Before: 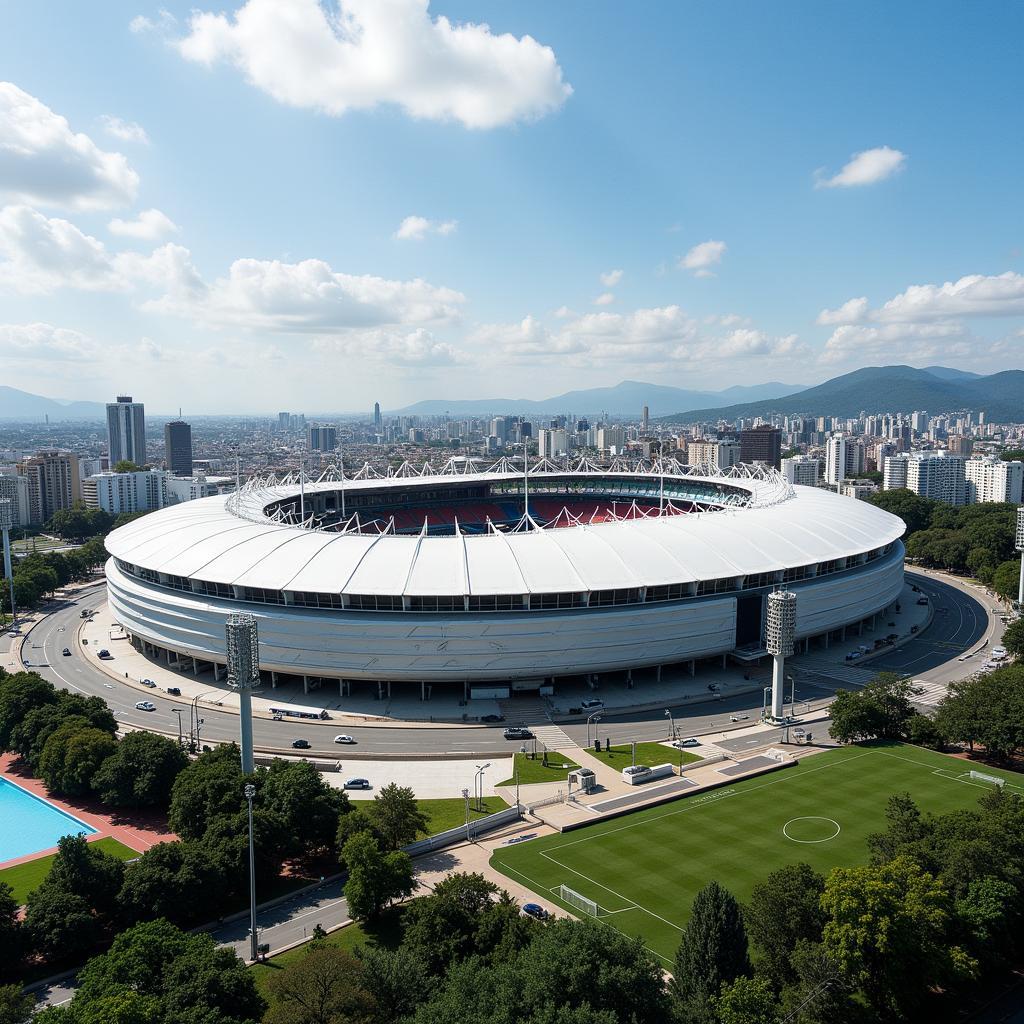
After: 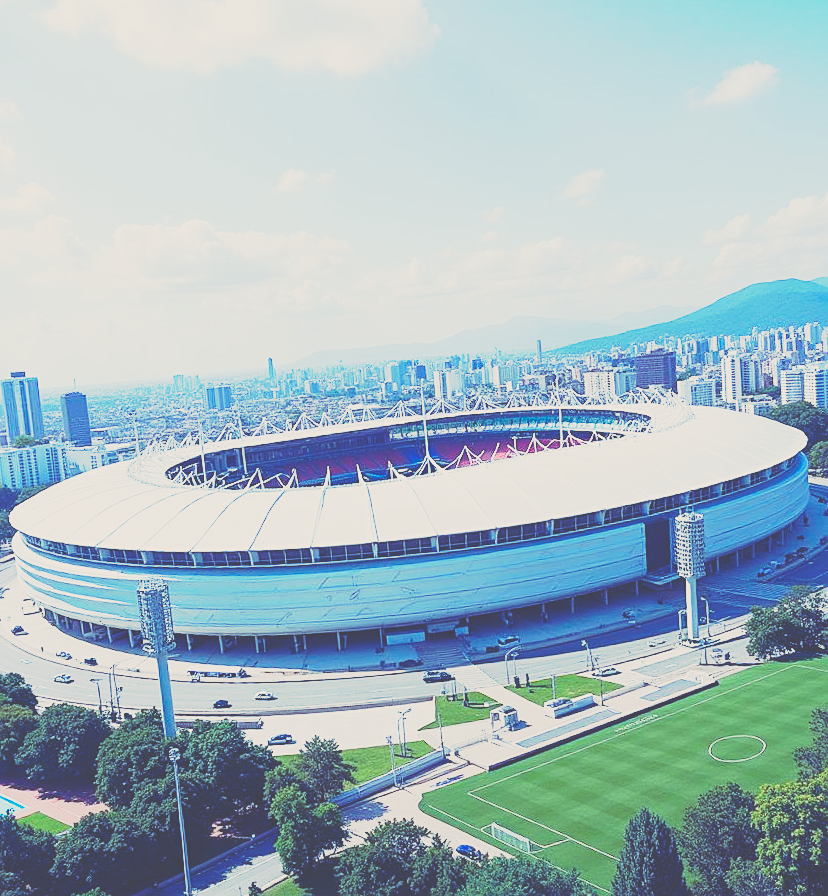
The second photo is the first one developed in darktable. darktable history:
rotate and perspective: rotation -4.57°, crop left 0.054, crop right 0.944, crop top 0.087, crop bottom 0.914
exposure: black level correction 0, exposure 1.45 EV, compensate exposure bias true, compensate highlight preservation false
sharpen: on, module defaults
rgb curve: curves: ch0 [(0, 0.186) (0.314, 0.284) (0.576, 0.466) (0.805, 0.691) (0.936, 0.886)]; ch1 [(0, 0.186) (0.314, 0.284) (0.581, 0.534) (0.771, 0.746) (0.936, 0.958)]; ch2 [(0, 0.216) (0.275, 0.39) (1, 1)], mode RGB, independent channels, compensate middle gray true, preserve colors none
crop: left 8.026%, right 7.374%
base curve: curves: ch0 [(0, 0) (0.032, 0.037) (0.105, 0.228) (0.435, 0.76) (0.856, 0.983) (1, 1)], preserve colors none
contrast brightness saturation: contrast -0.28
